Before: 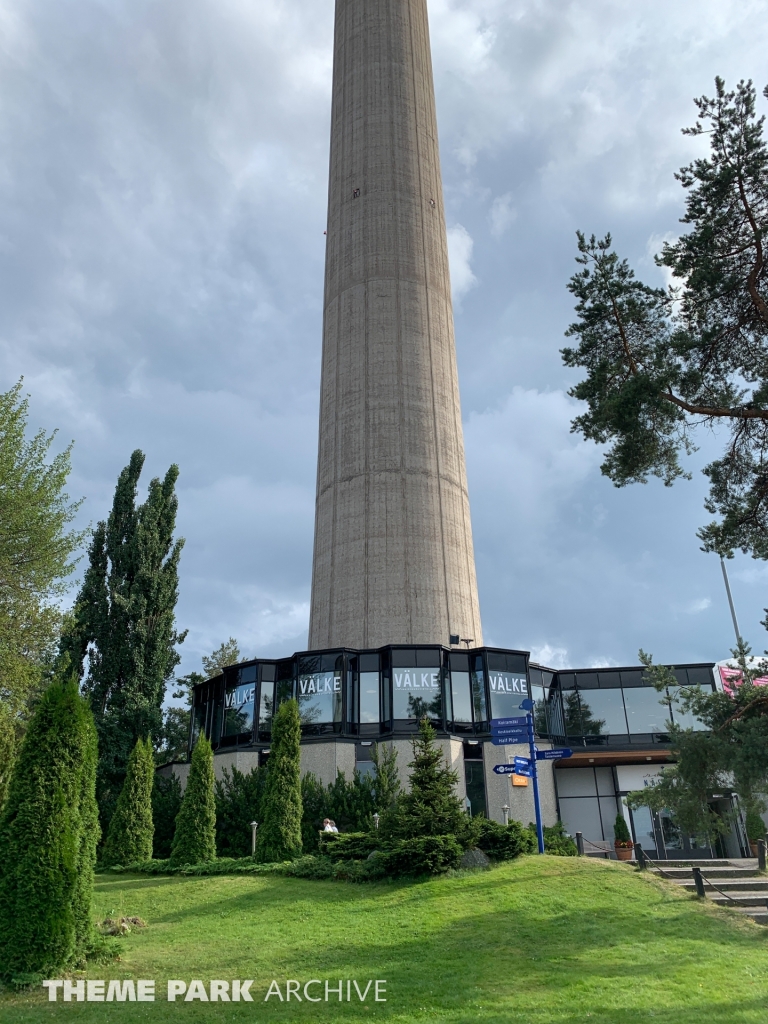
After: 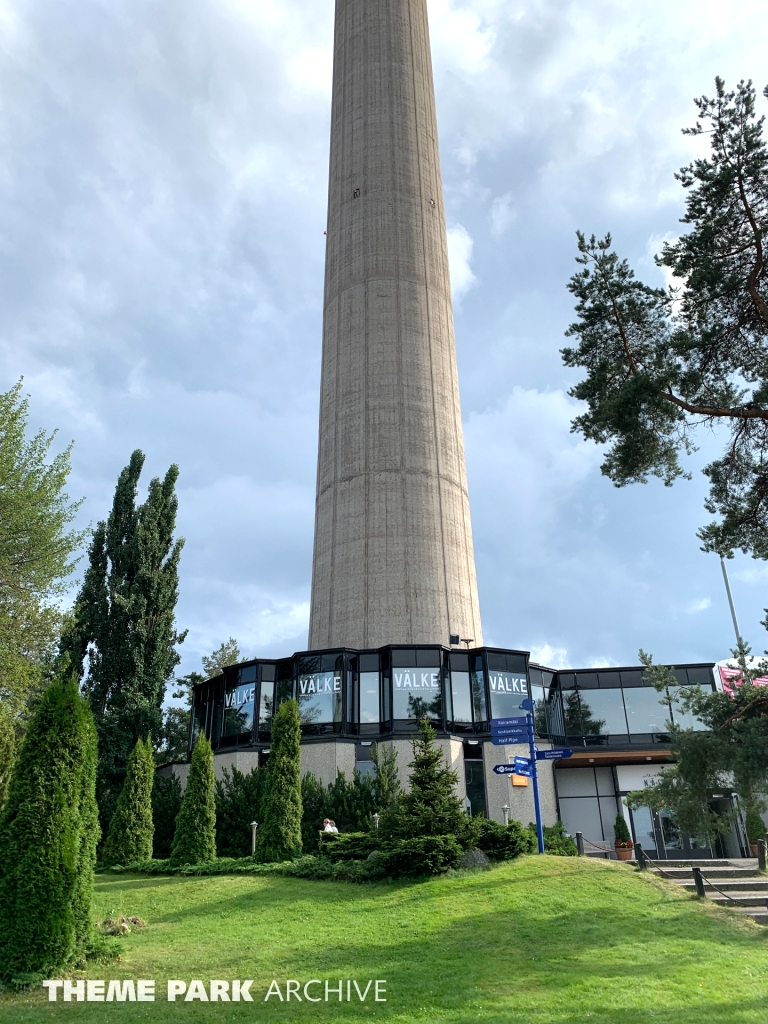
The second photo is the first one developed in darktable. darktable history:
tone equalizer: -8 EV -0.428 EV, -7 EV -0.403 EV, -6 EV -0.34 EV, -5 EV -0.195 EV, -3 EV 0.217 EV, -2 EV 0.312 EV, -1 EV 0.398 EV, +0 EV 0.39 EV, smoothing 1
